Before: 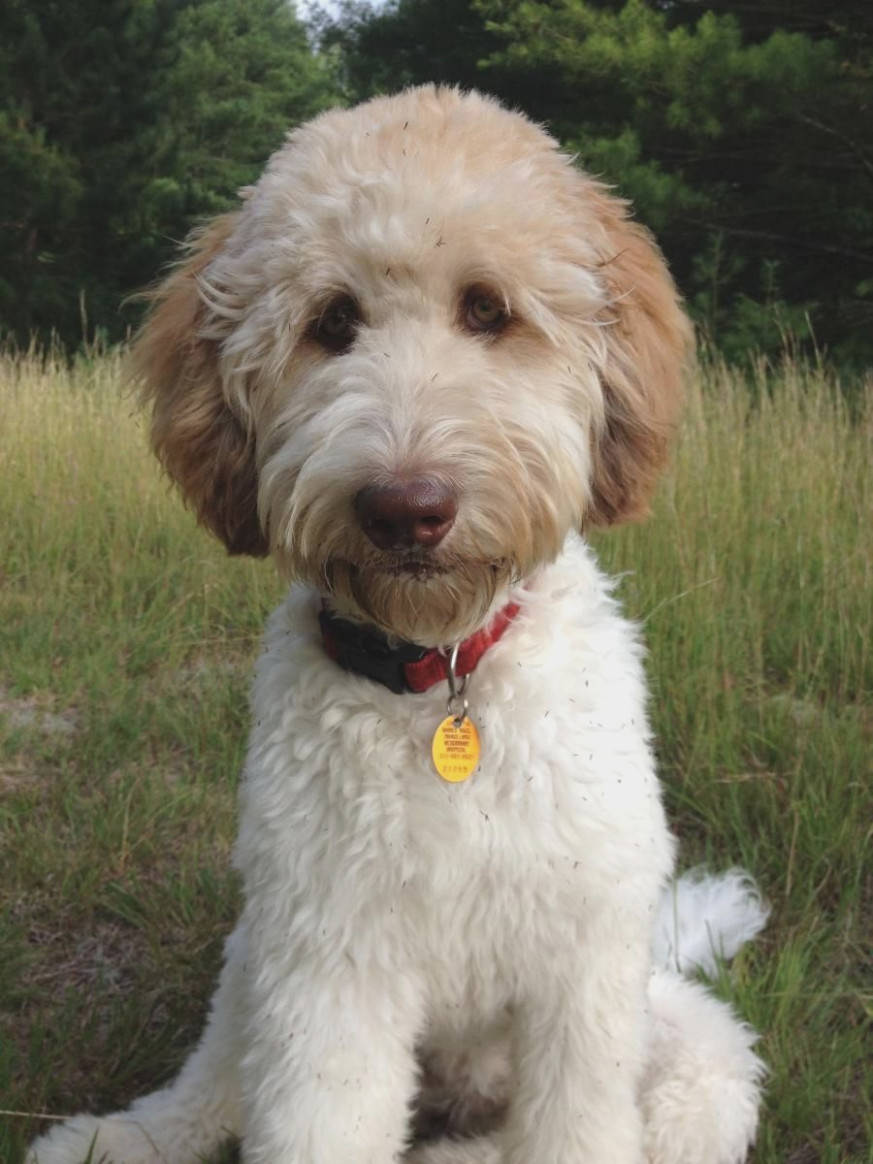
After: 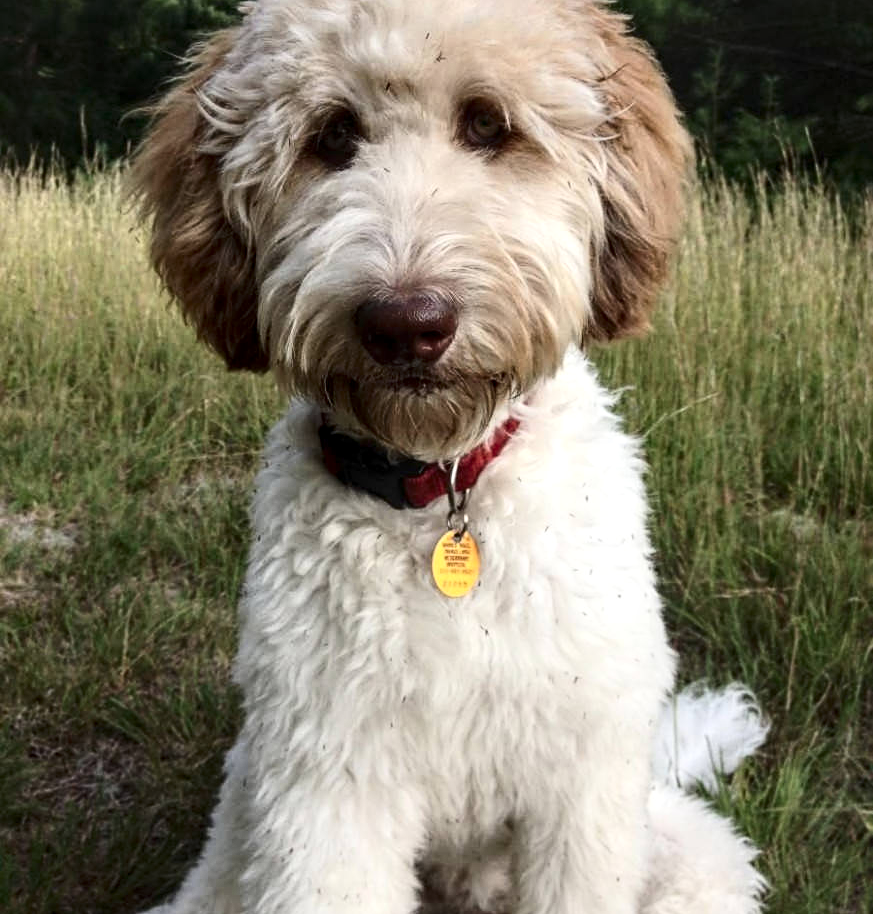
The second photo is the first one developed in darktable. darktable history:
local contrast: highlights 57%, detail 146%
crop and rotate: top 15.928%, bottom 5.484%
contrast brightness saturation: contrast 0.286
sharpen: amount 0.206
